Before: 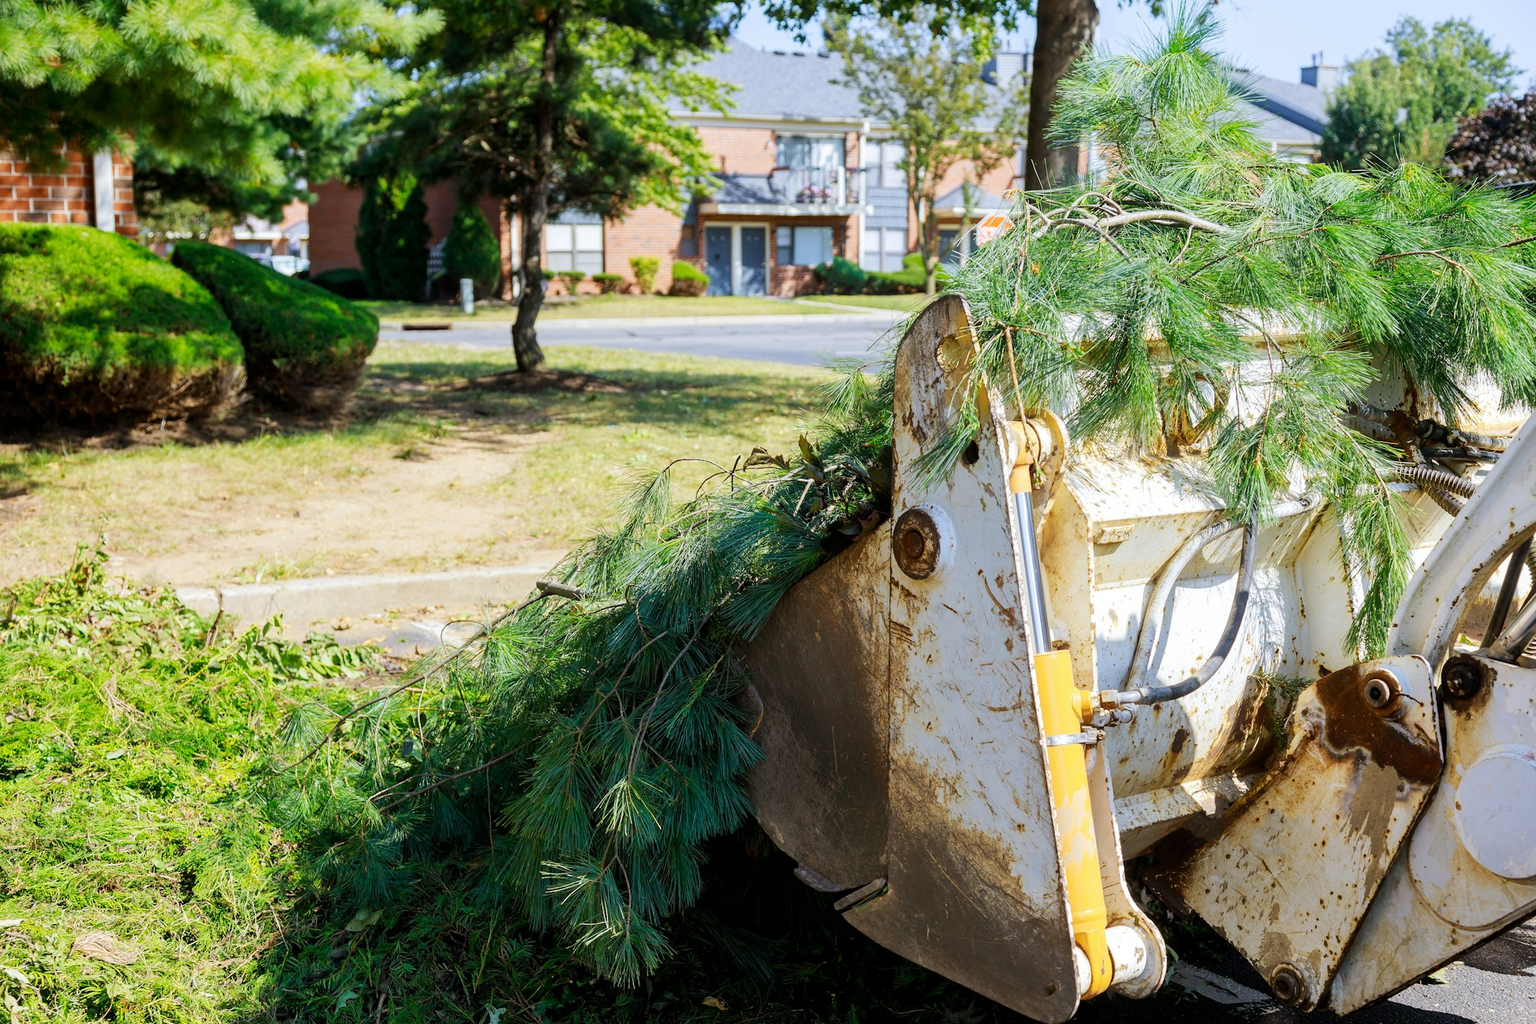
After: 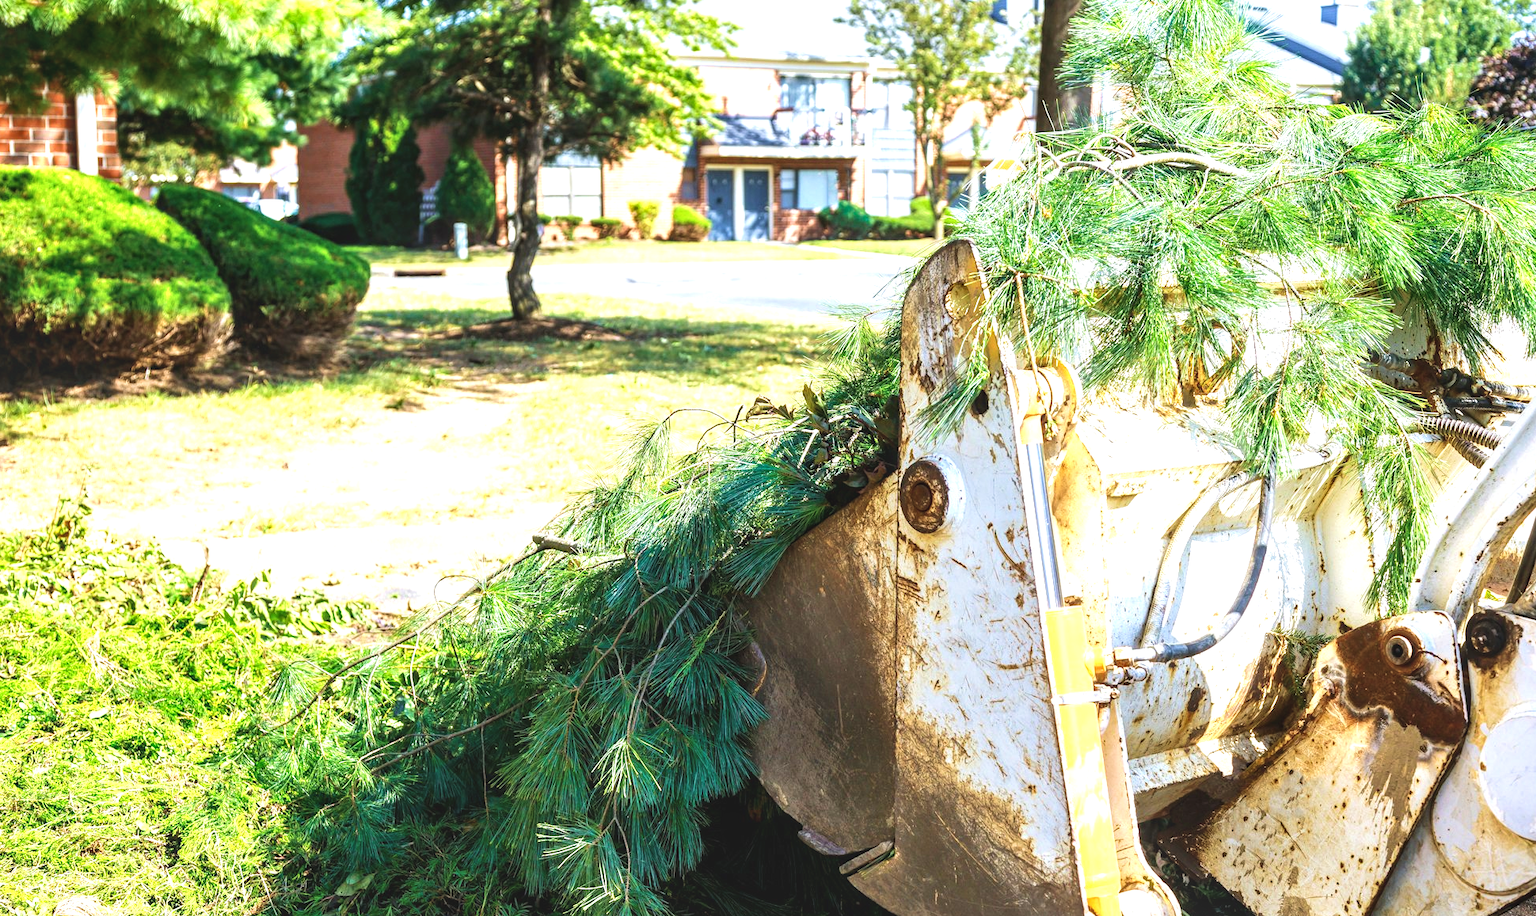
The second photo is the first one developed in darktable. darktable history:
crop: left 1.348%, top 6.139%, right 1.611%, bottom 6.971%
exposure: black level correction -0.005, exposure 1.004 EV, compensate exposure bias true, compensate highlight preservation false
local contrast: detail 130%
velvia: on, module defaults
